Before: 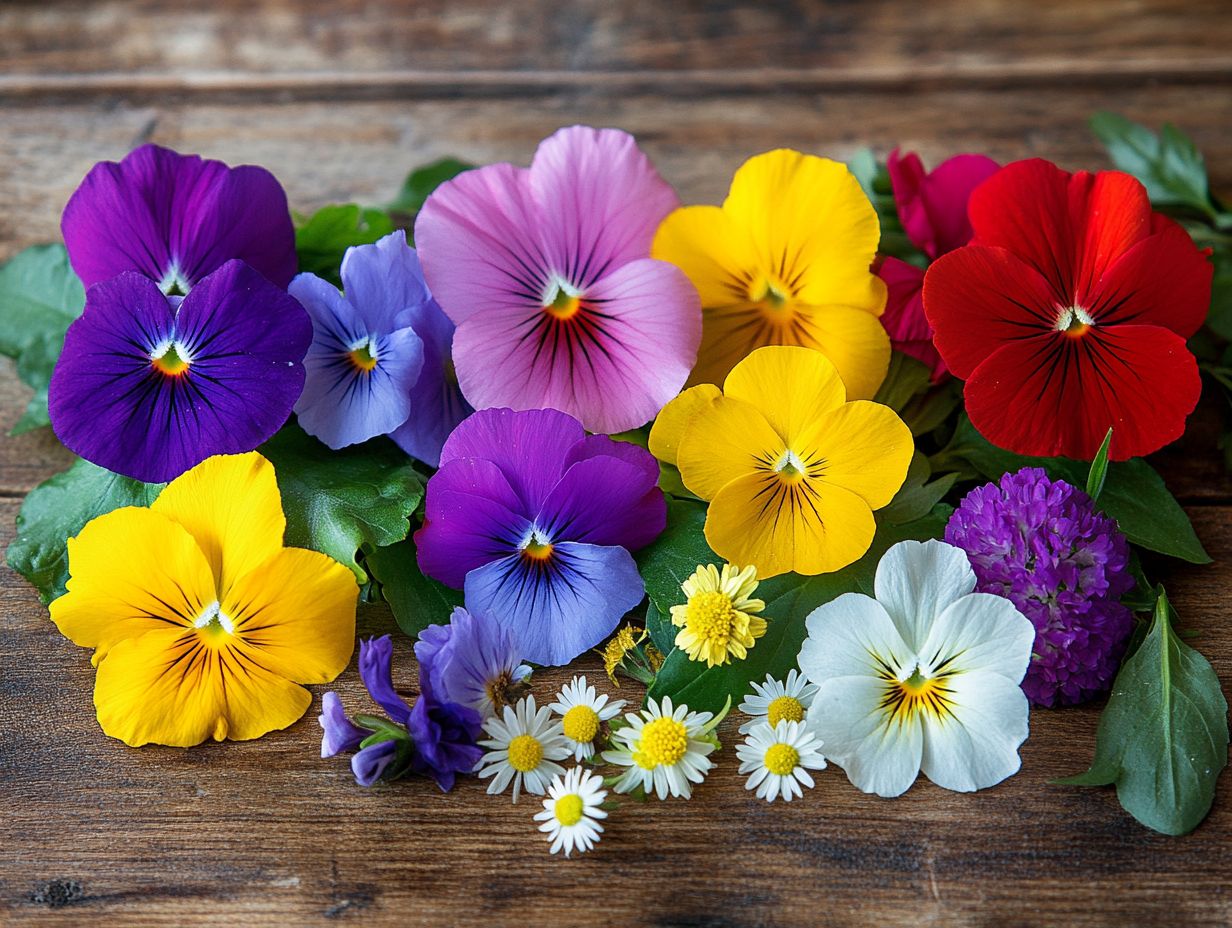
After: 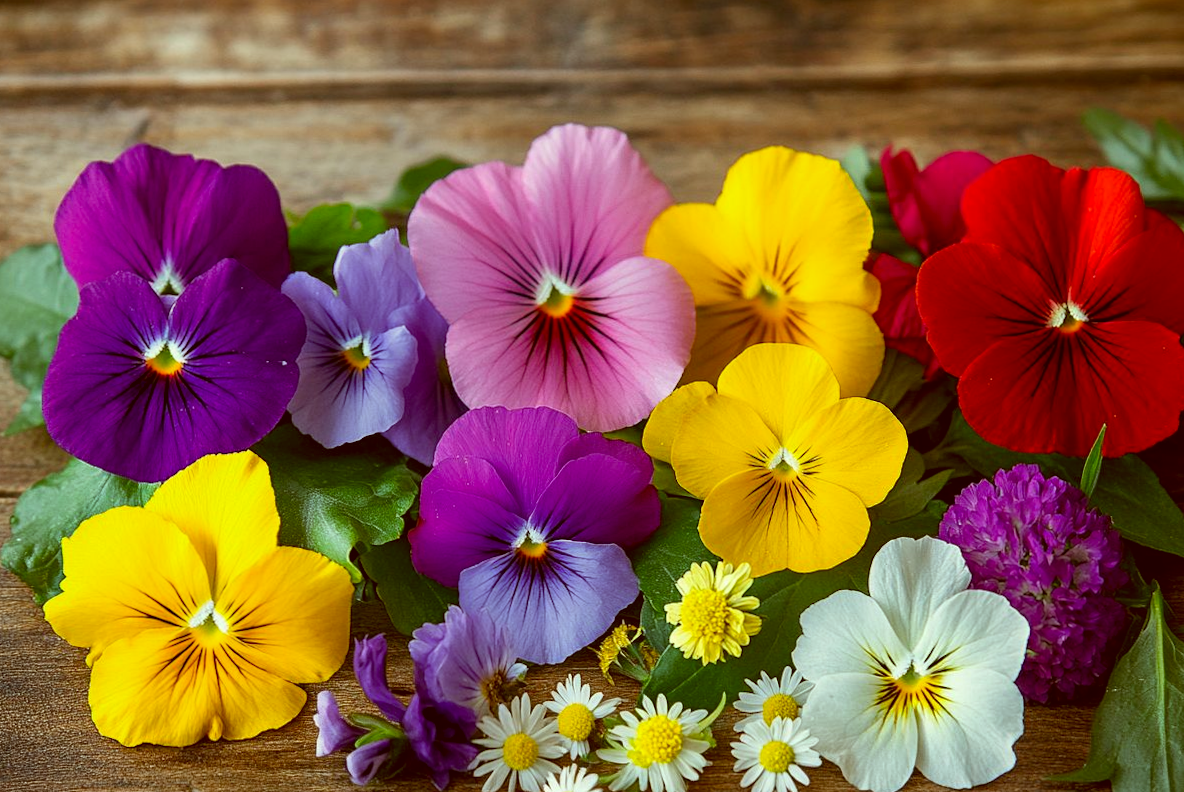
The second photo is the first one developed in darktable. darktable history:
crop and rotate: angle 0.2°, left 0.275%, right 3.127%, bottom 14.18%
color correction: highlights a* -5.94, highlights b* 9.48, shadows a* 10.12, shadows b* 23.94
